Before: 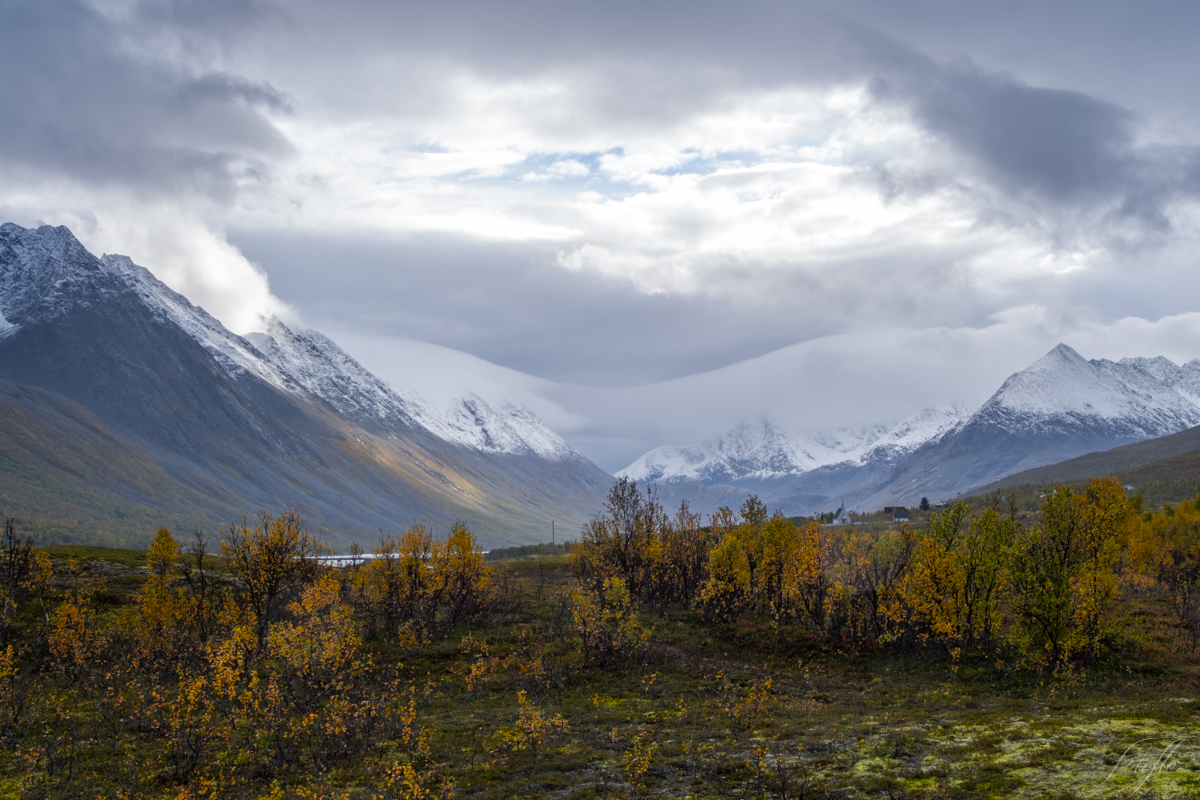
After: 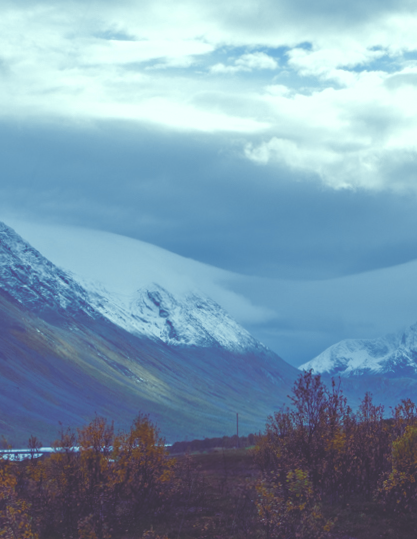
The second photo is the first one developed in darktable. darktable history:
shadows and highlights: shadows 25, highlights -25
rgb curve: curves: ch0 [(0, 0.186) (0.314, 0.284) (0.576, 0.466) (0.805, 0.691) (0.936, 0.886)]; ch1 [(0, 0.186) (0.314, 0.284) (0.581, 0.534) (0.771, 0.746) (0.936, 0.958)]; ch2 [(0, 0.216) (0.275, 0.39) (1, 1)], mode RGB, independent channels, compensate middle gray true, preserve colors none
rotate and perspective: rotation 0.679°, lens shift (horizontal) 0.136, crop left 0.009, crop right 0.991, crop top 0.078, crop bottom 0.95
tone curve: curves: ch0 [(0, 0) (0.15, 0.17) (0.452, 0.437) (0.611, 0.588) (0.751, 0.749) (1, 1)]; ch1 [(0, 0) (0.325, 0.327) (0.413, 0.442) (0.475, 0.467) (0.512, 0.522) (0.541, 0.55) (0.617, 0.612) (0.695, 0.697) (1, 1)]; ch2 [(0, 0) (0.386, 0.397) (0.452, 0.459) (0.505, 0.498) (0.536, 0.546) (0.574, 0.571) (0.633, 0.653) (1, 1)], color space Lab, independent channels, preserve colors none
crop and rotate: left 29.476%, top 10.214%, right 35.32%, bottom 17.333%
